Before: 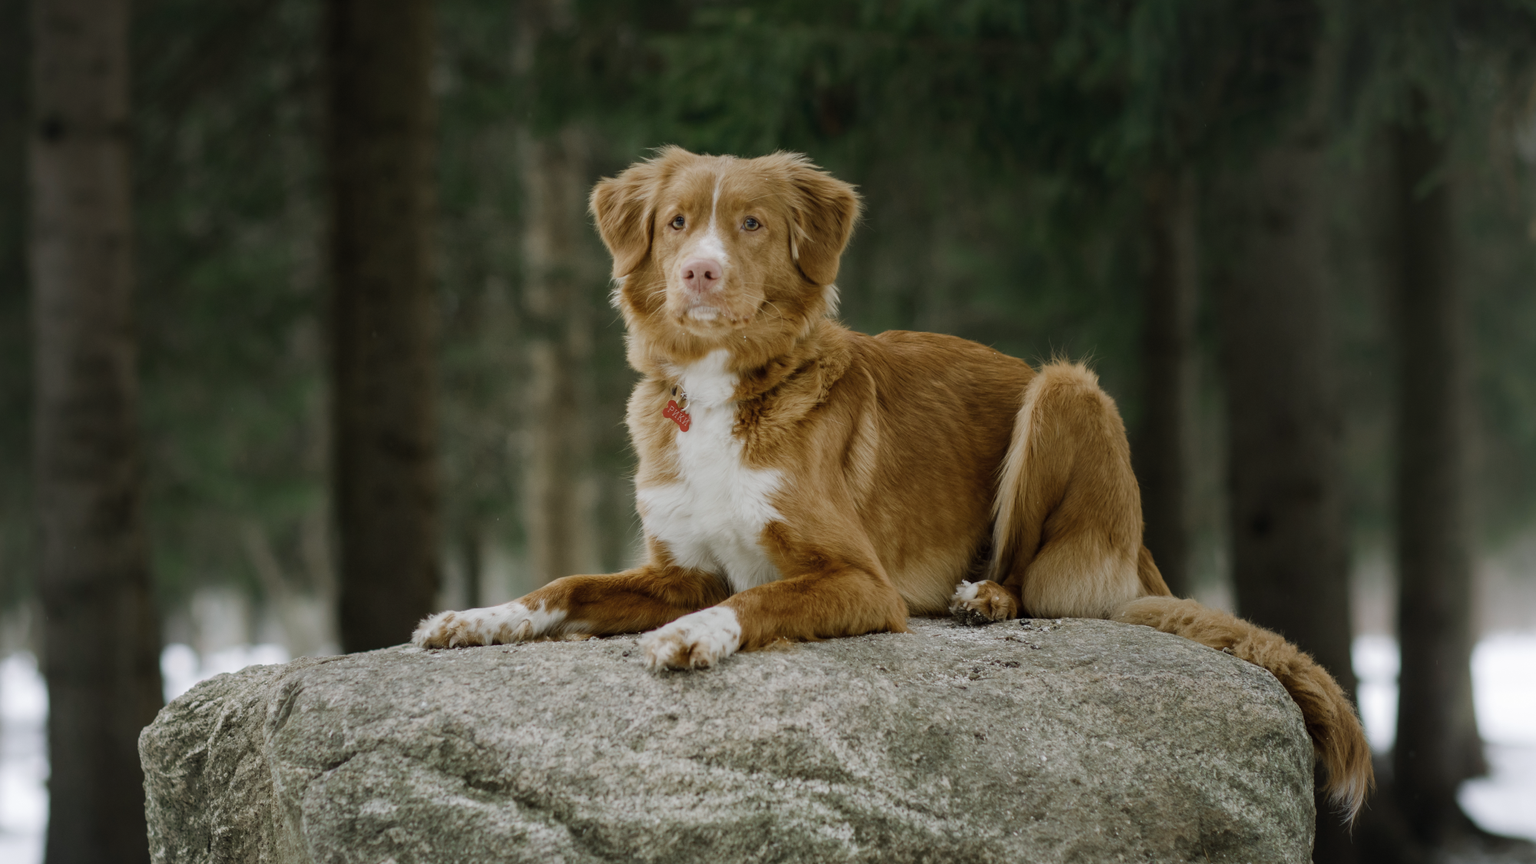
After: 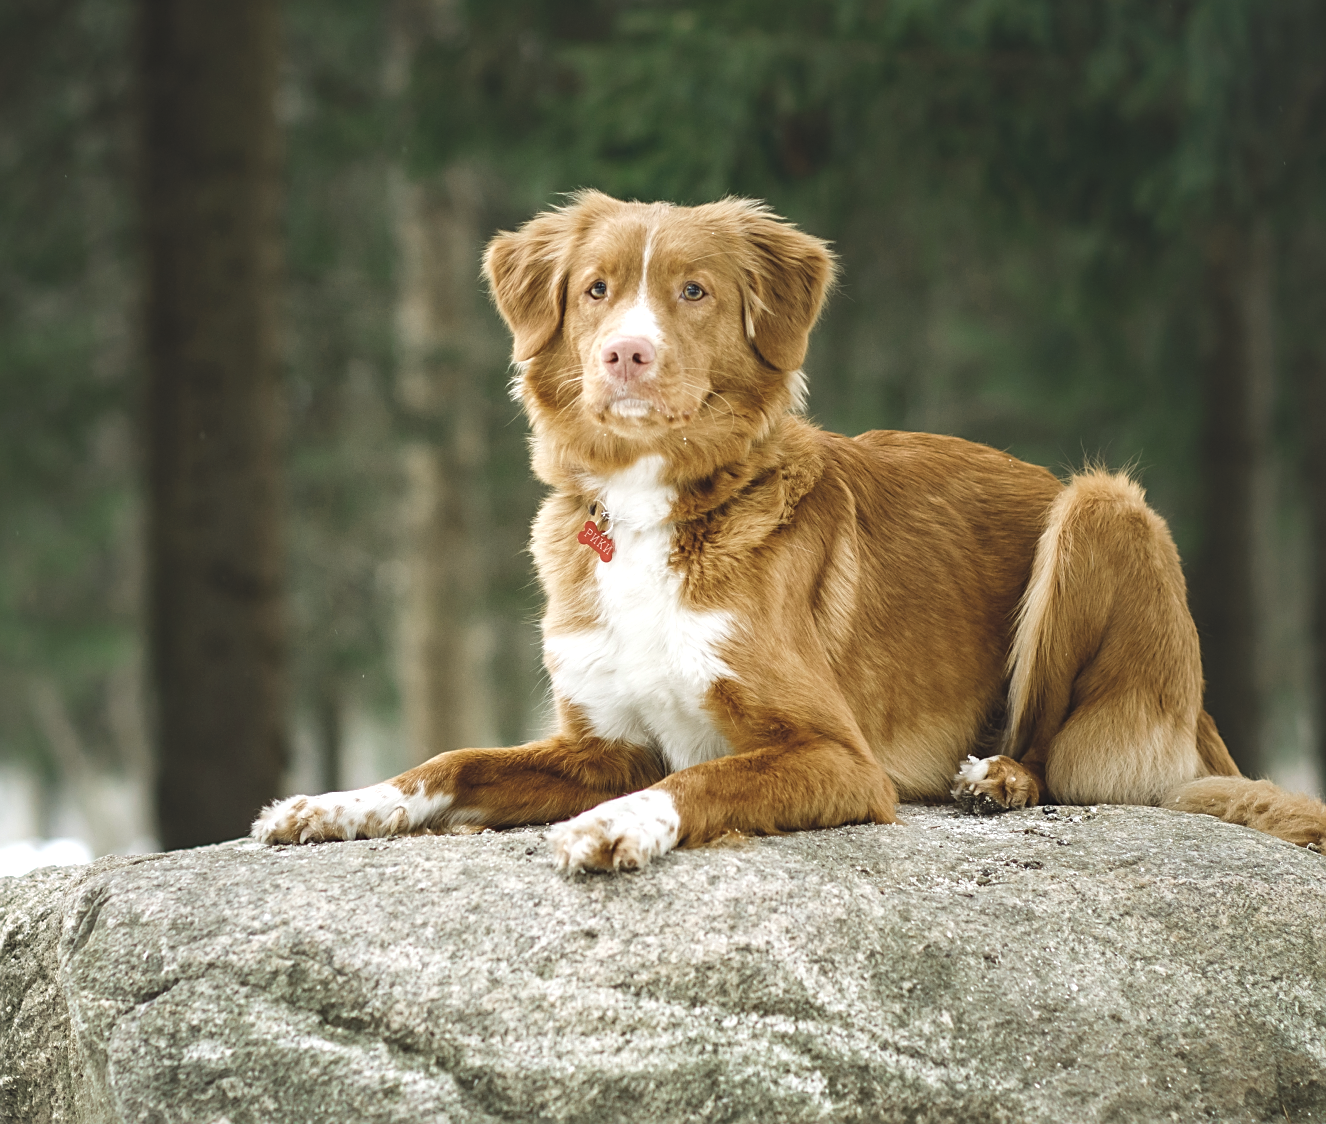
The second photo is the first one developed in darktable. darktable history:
crop and rotate: left 14.296%, right 19.36%
exposure: black level correction -0.005, exposure 1 EV, compensate highlight preservation false
sharpen: on, module defaults
